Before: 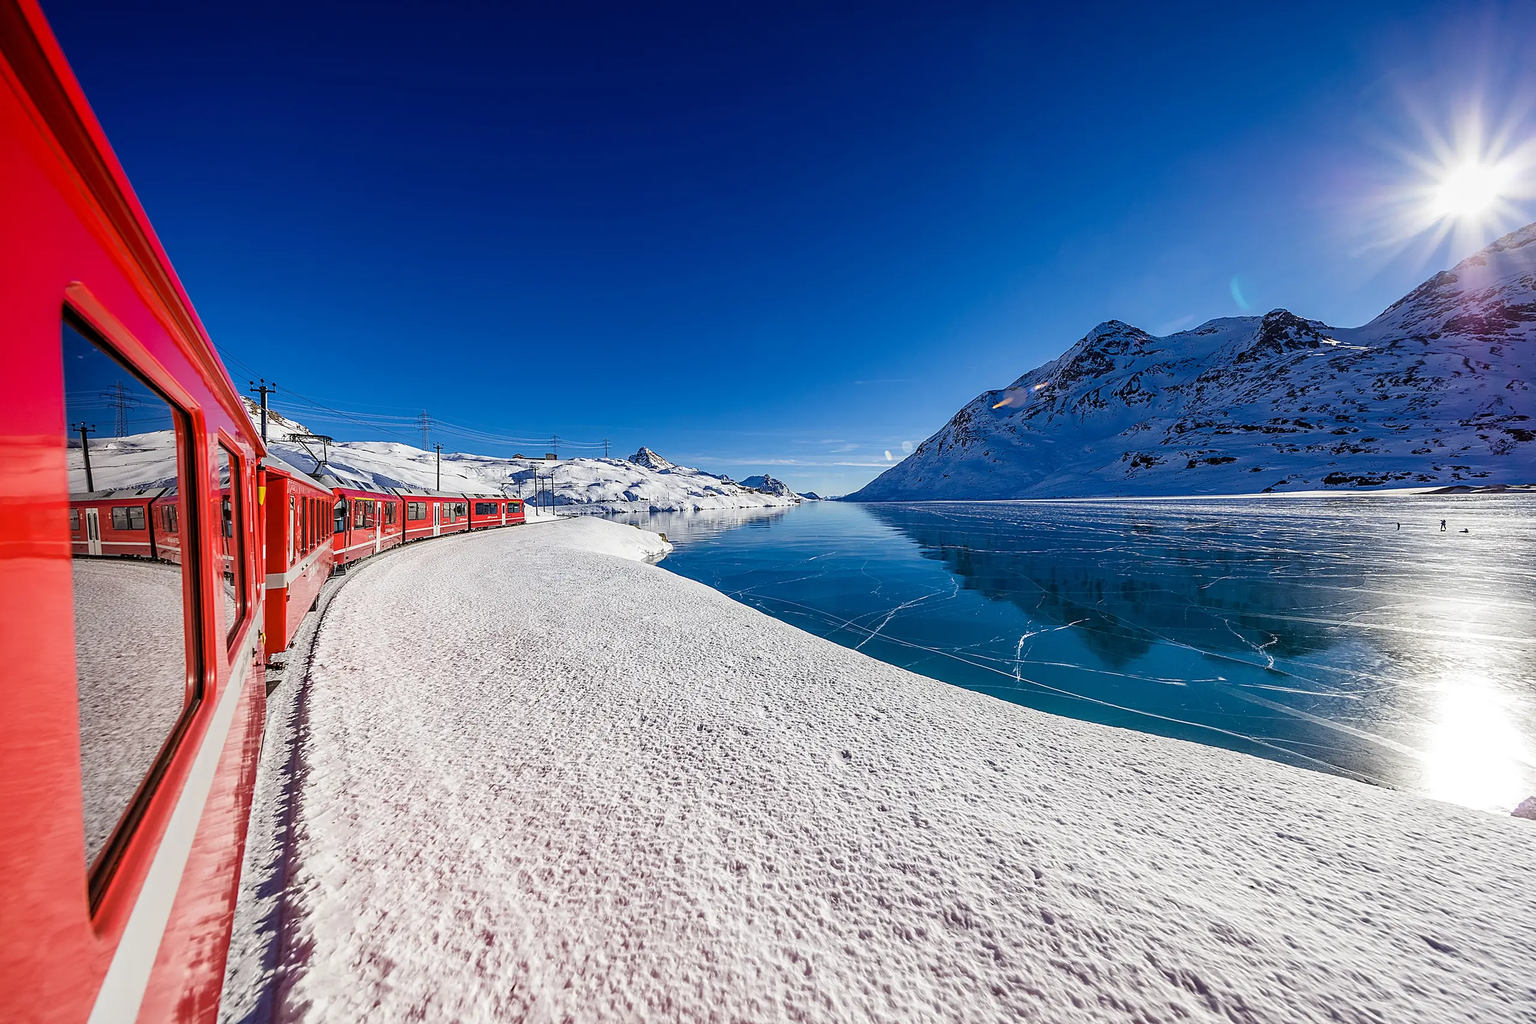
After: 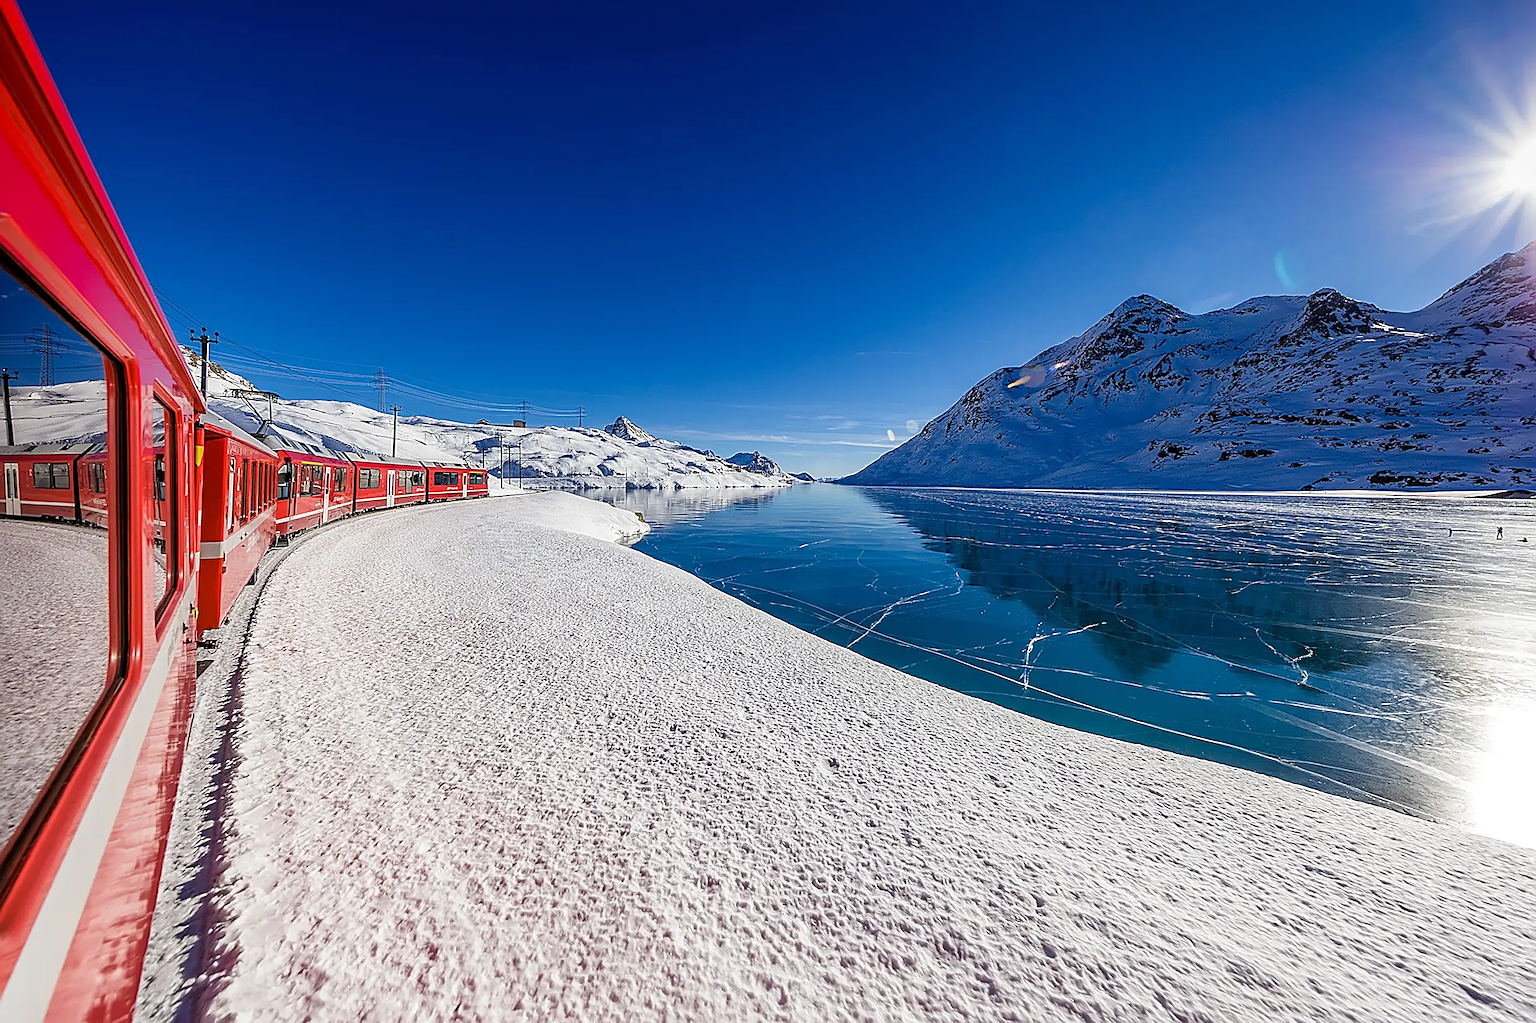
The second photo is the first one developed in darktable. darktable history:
crop and rotate: angle -1.96°, left 3.097%, top 4.154%, right 1.586%, bottom 0.529%
sharpen: on, module defaults
